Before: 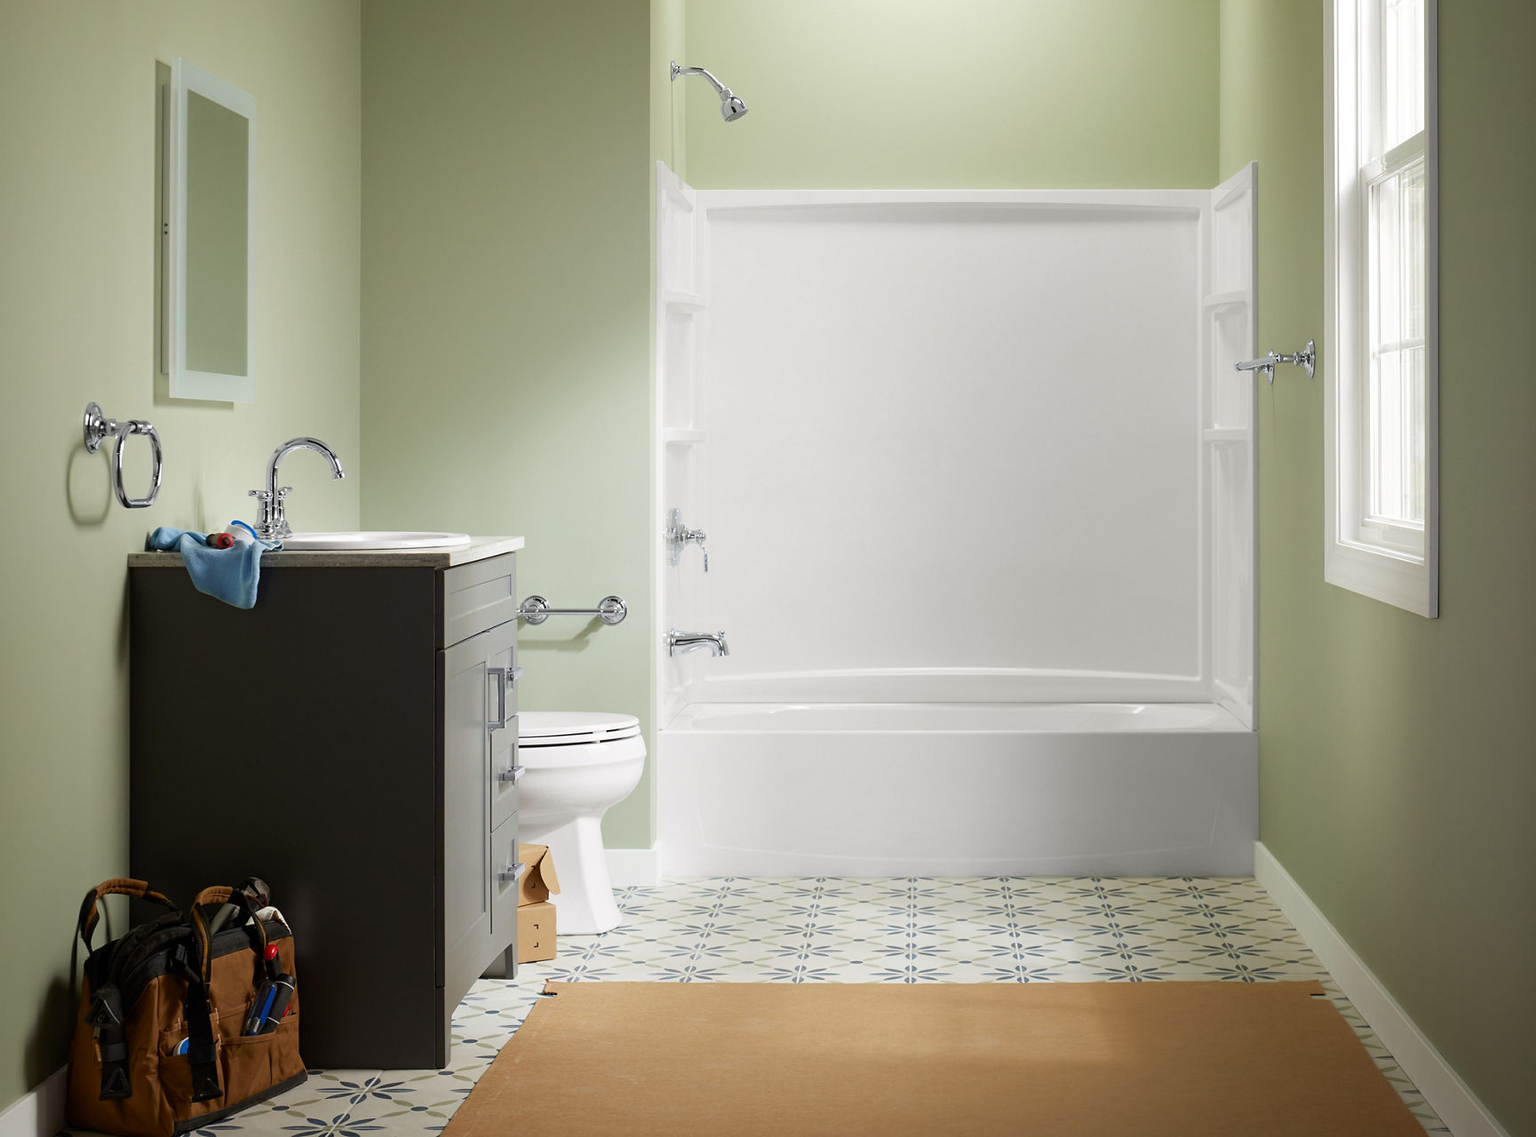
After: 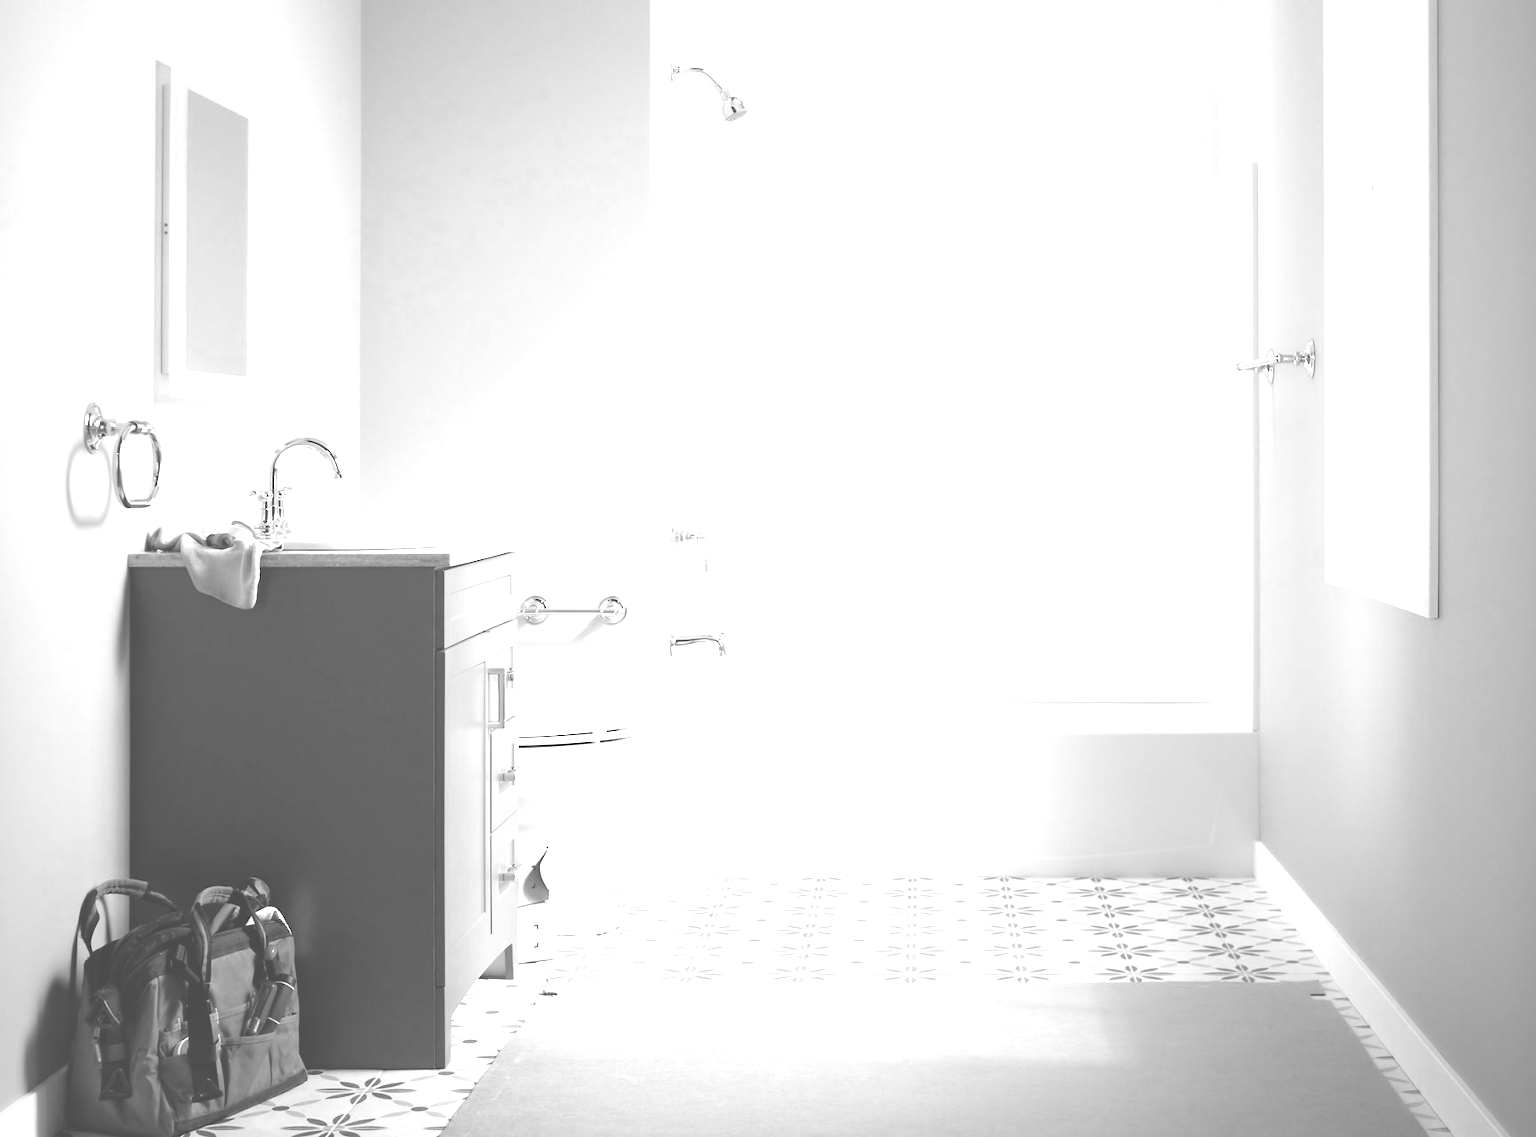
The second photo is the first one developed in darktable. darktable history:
color zones: curves: ch0 [(0.004, 0.305) (0.261, 0.623) (0.389, 0.399) (0.708, 0.571) (0.947, 0.34)]; ch1 [(0.025, 0.645) (0.229, 0.584) (0.326, 0.551) (0.484, 0.262) (0.757, 0.643)]
monochrome: a 16.06, b 15.48, size 1
contrast equalizer: y [[0.5 ×4, 0.467, 0.376], [0.5 ×6], [0.5 ×6], [0 ×6], [0 ×6]]
colorize: hue 34.49°, saturation 35.33%, source mix 100%, lightness 55%, version 1
